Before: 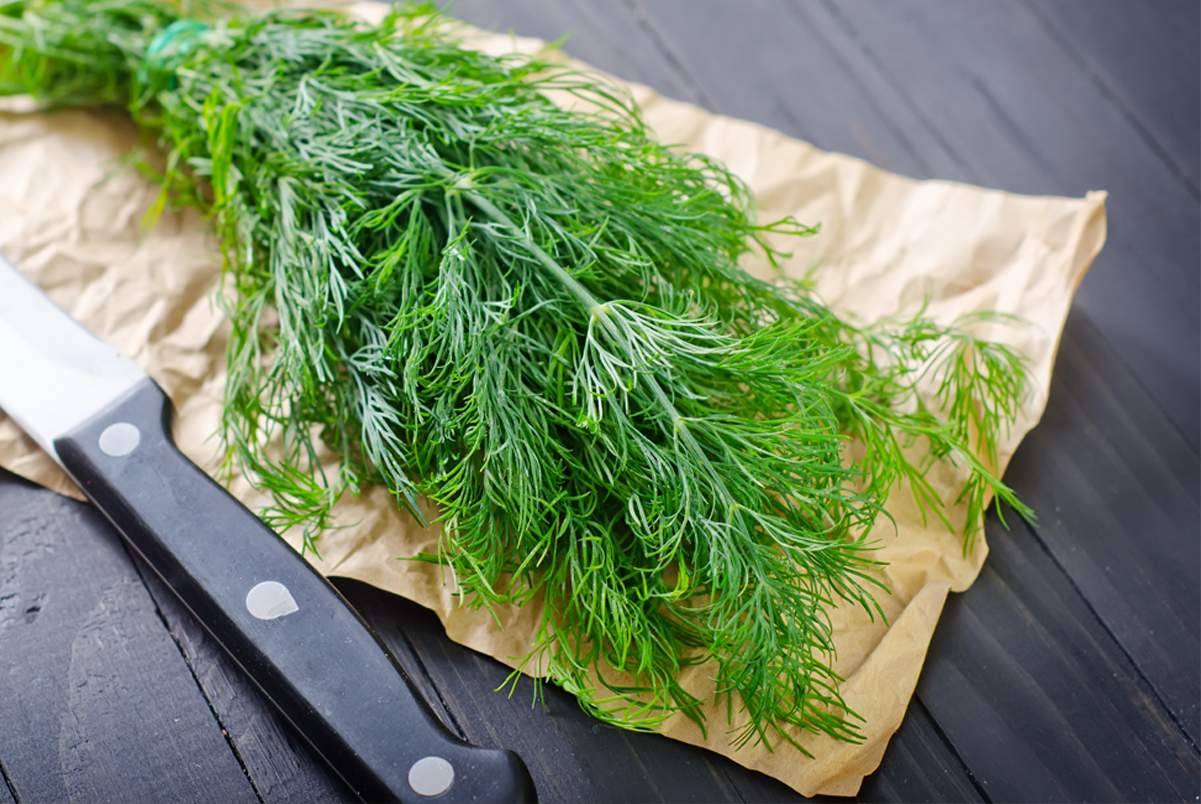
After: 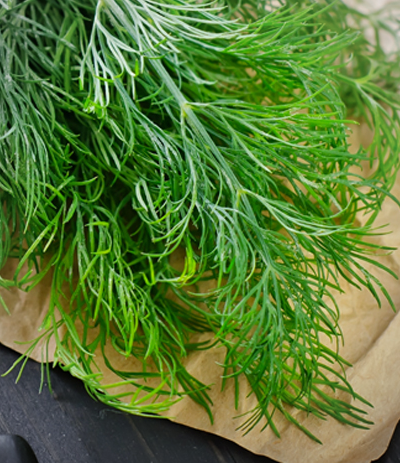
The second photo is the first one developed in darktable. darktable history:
vignetting: fall-off radius 70.44%, brightness -0.262, automatic ratio true
crop: left 41.084%, top 39.24%, right 25.602%, bottom 3.058%
